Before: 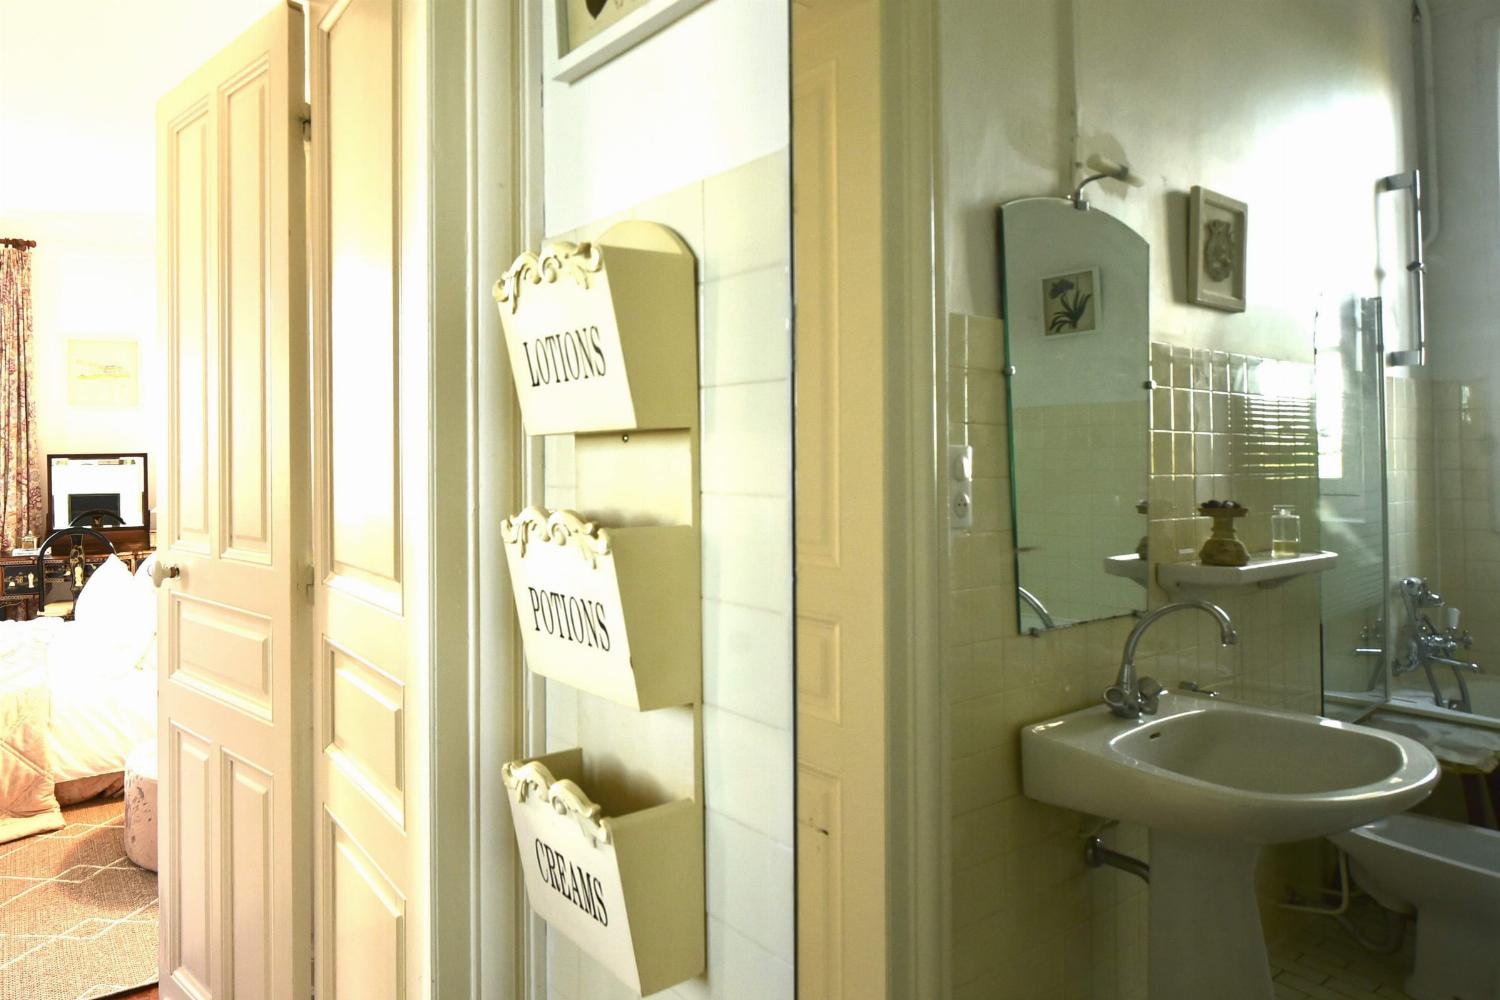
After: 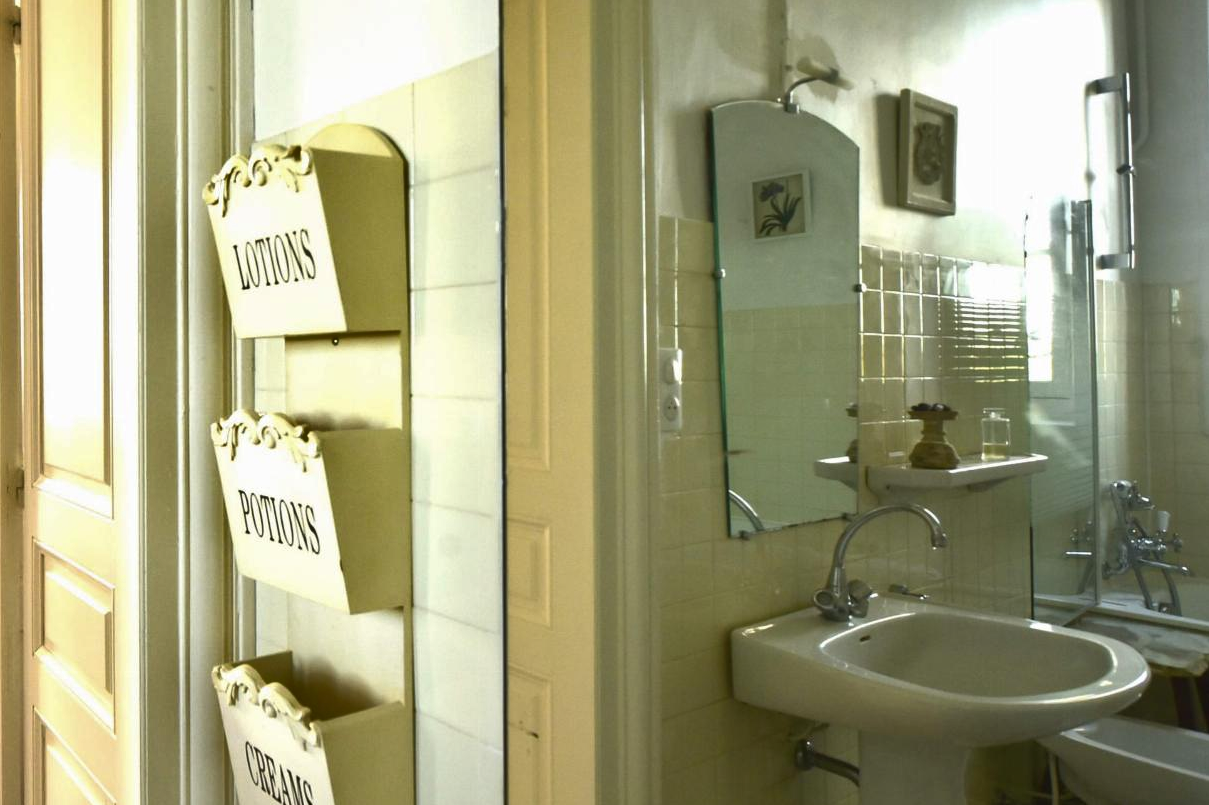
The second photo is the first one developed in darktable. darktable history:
crop: left 19.347%, top 9.749%, right 0.001%, bottom 9.696%
shadows and highlights: soften with gaussian
